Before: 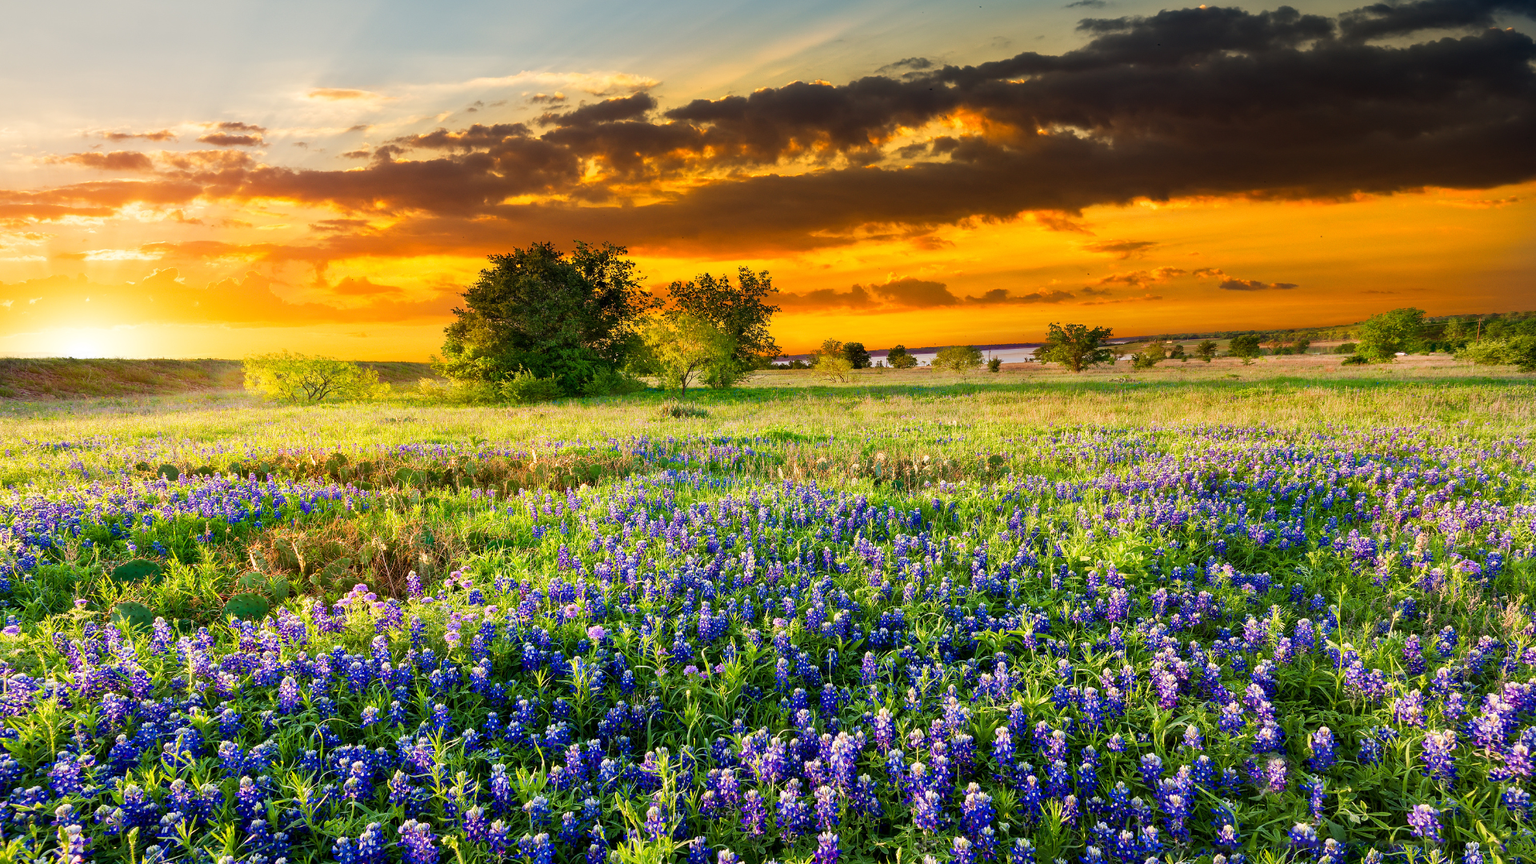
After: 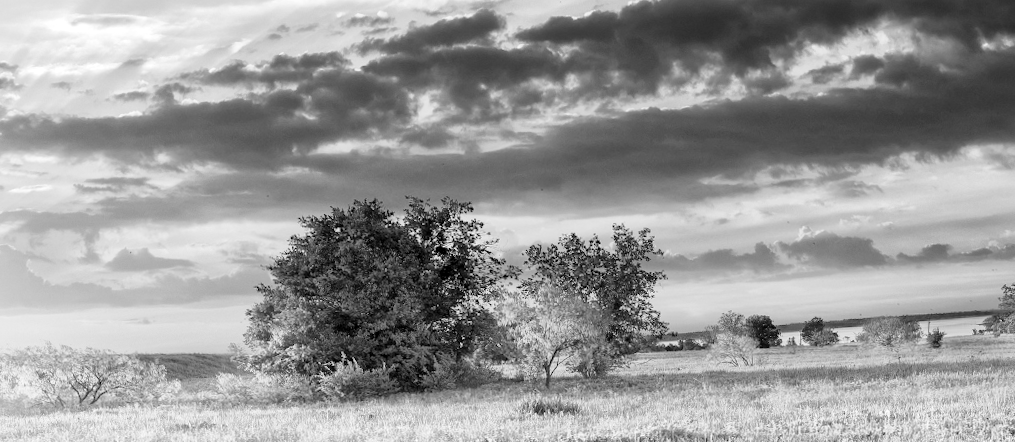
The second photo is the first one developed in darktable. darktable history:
monochrome: on, module defaults
global tonemap: drago (1, 100), detail 1
rotate and perspective: rotation -1.42°, crop left 0.016, crop right 0.984, crop top 0.035, crop bottom 0.965
crop: left 15.306%, top 9.065%, right 30.789%, bottom 48.638%
